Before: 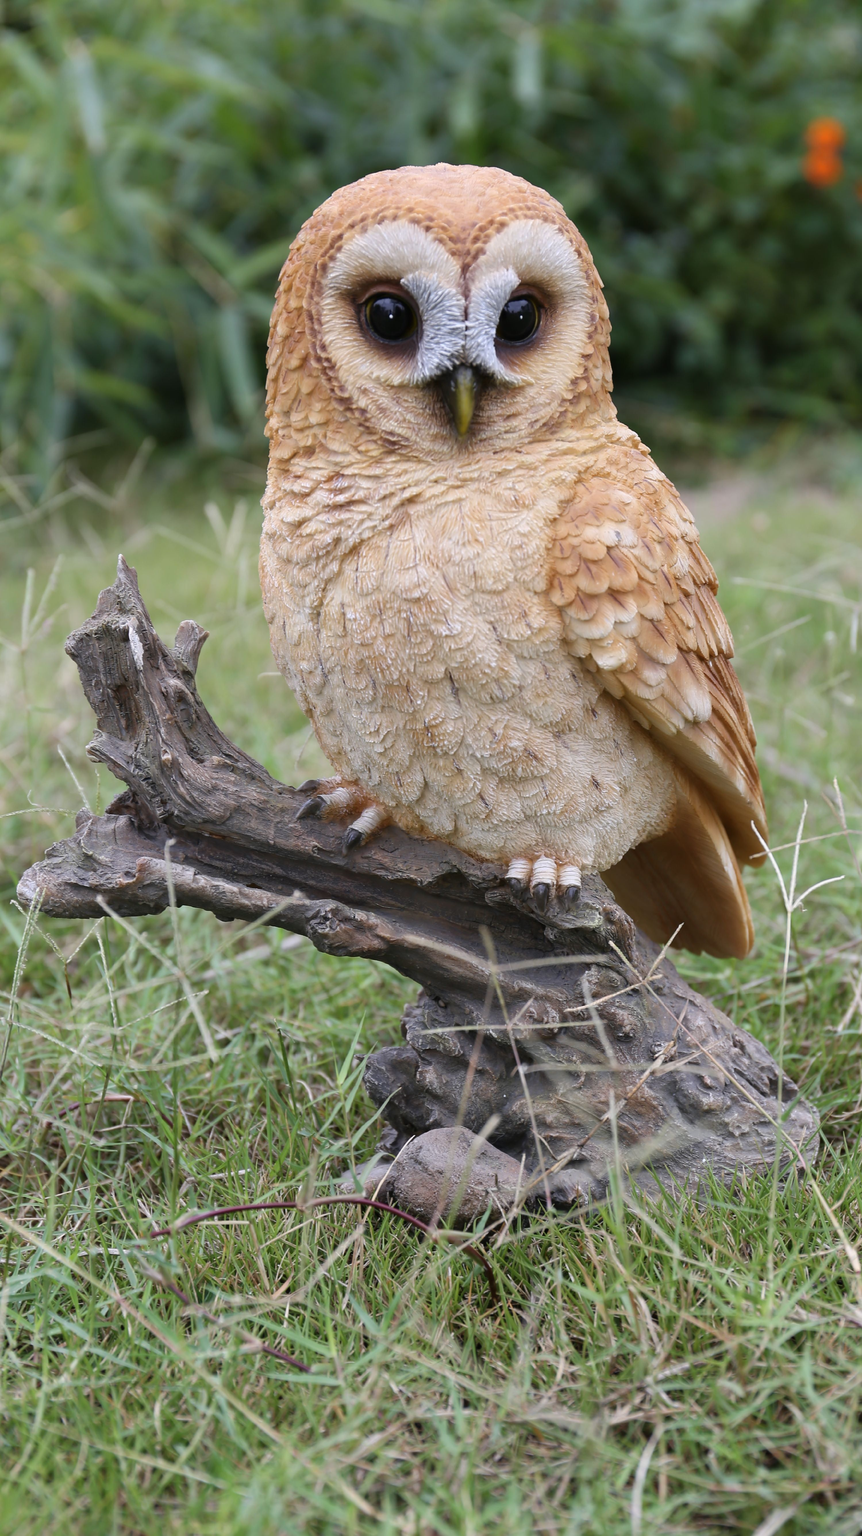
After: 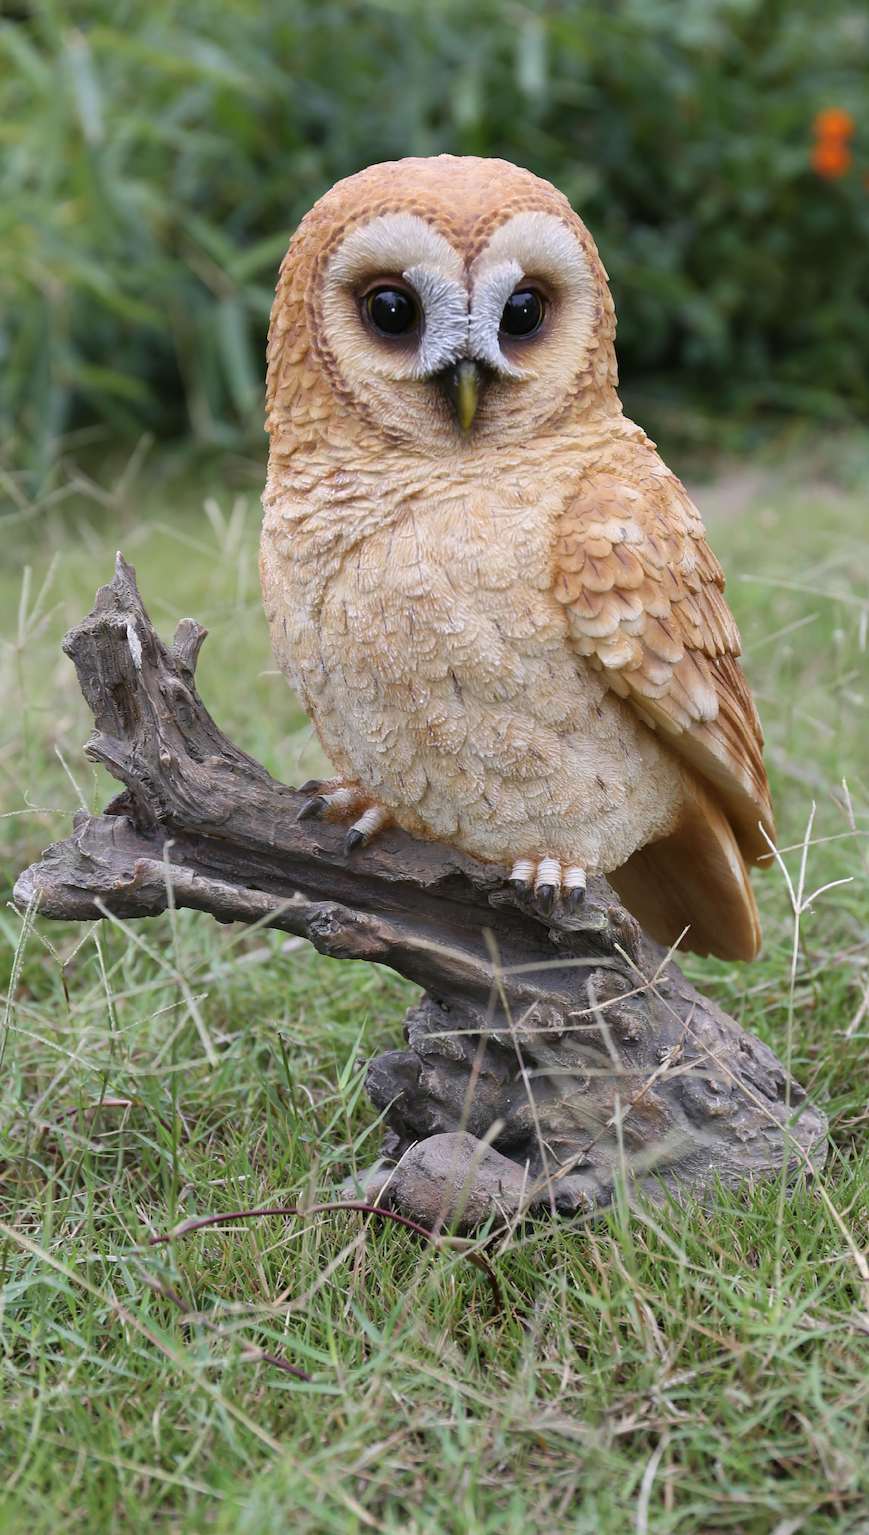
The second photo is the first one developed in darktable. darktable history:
crop: left 0.486%, top 0.732%, right 0.131%, bottom 0.672%
